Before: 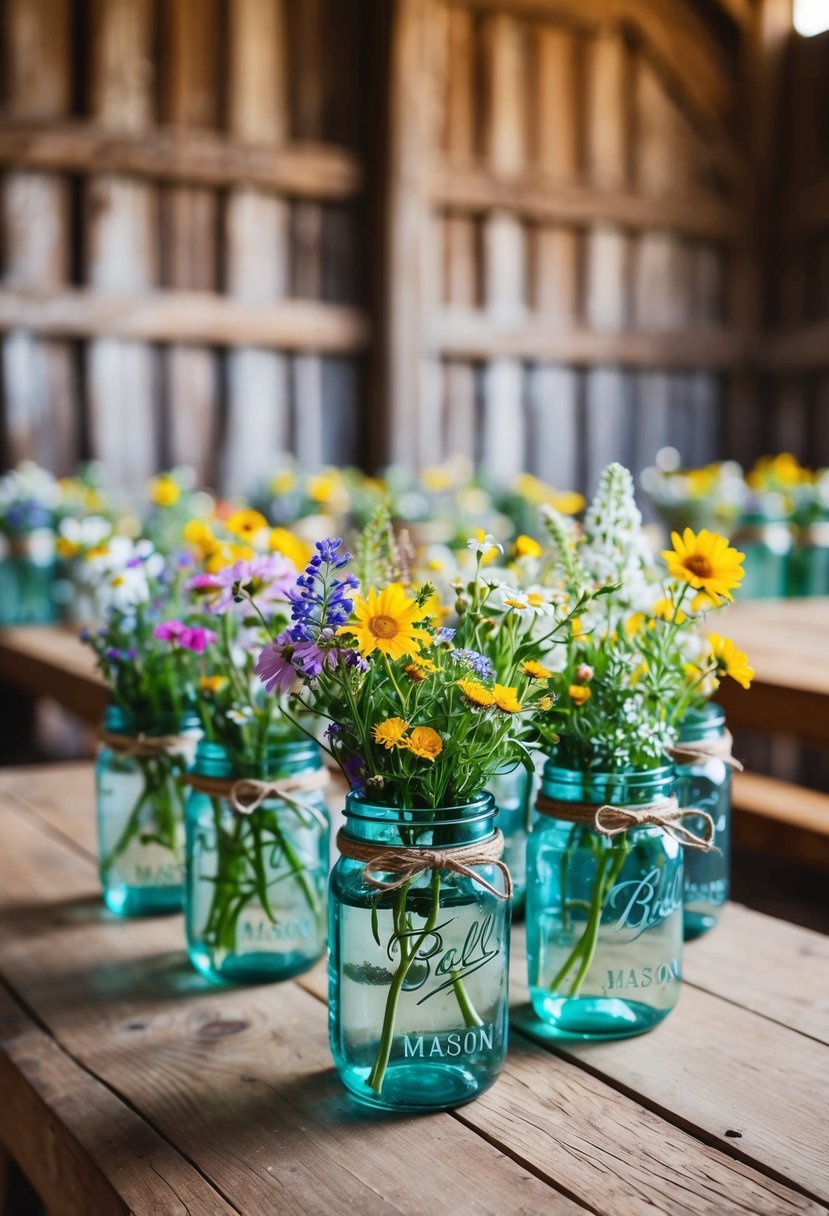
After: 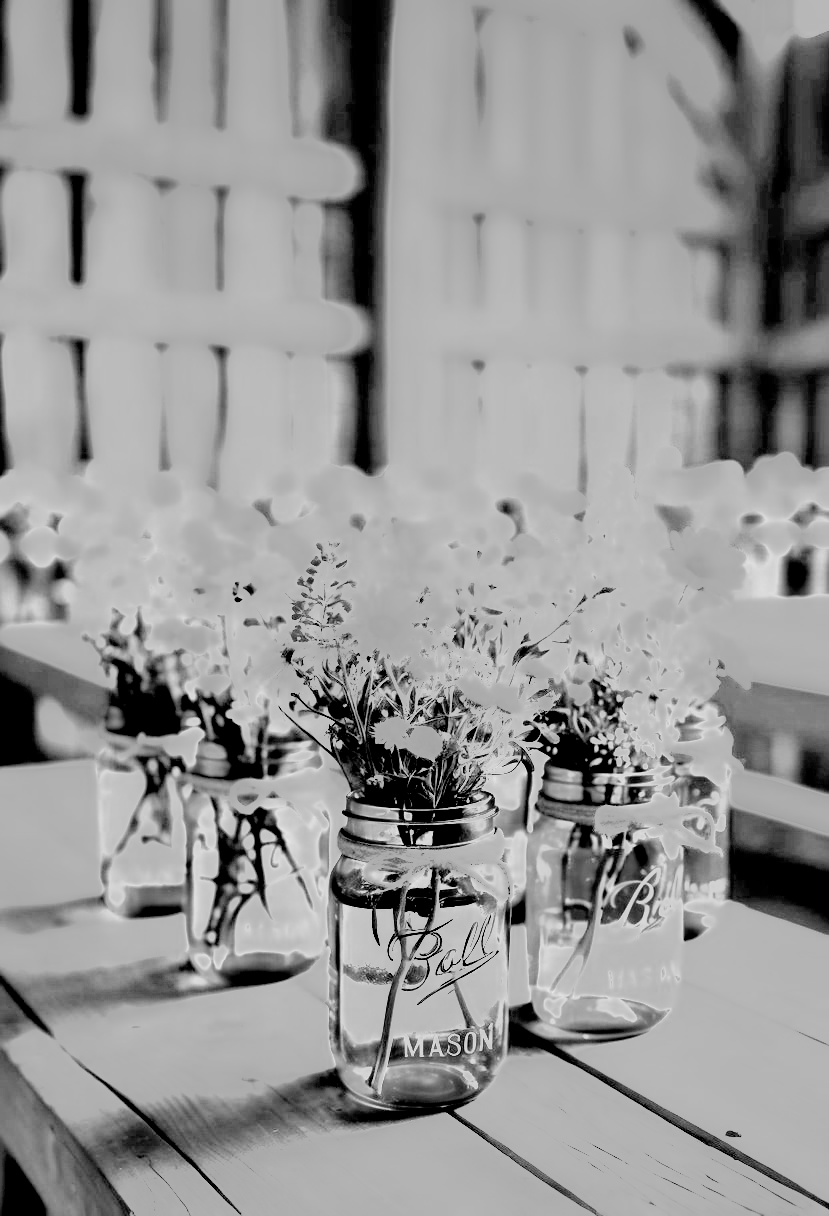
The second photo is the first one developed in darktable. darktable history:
white balance: red 3.132, blue 1.507
monochrome: a 16.01, b -2.65, highlights 0.52
haze removal: compatibility mode true, adaptive false
filmic rgb: middle gray luminance 13.55%, black relative exposure -1.97 EV, white relative exposure 3.1 EV, threshold 6 EV, target black luminance 0%, hardness 1.79, latitude 59.23%, contrast 1.728, highlights saturation mix 5%, shadows ↔ highlights balance -37.52%, add noise in highlights 0, color science v3 (2019), use custom middle-gray values true, iterations of high-quality reconstruction 0, contrast in highlights soft, enable highlight reconstruction true
contrast equalizer: y [[0.579, 0.58, 0.505, 0.5, 0.5, 0.5], [0.5 ×6], [0.5 ×6], [0 ×6], [0 ×6]]
